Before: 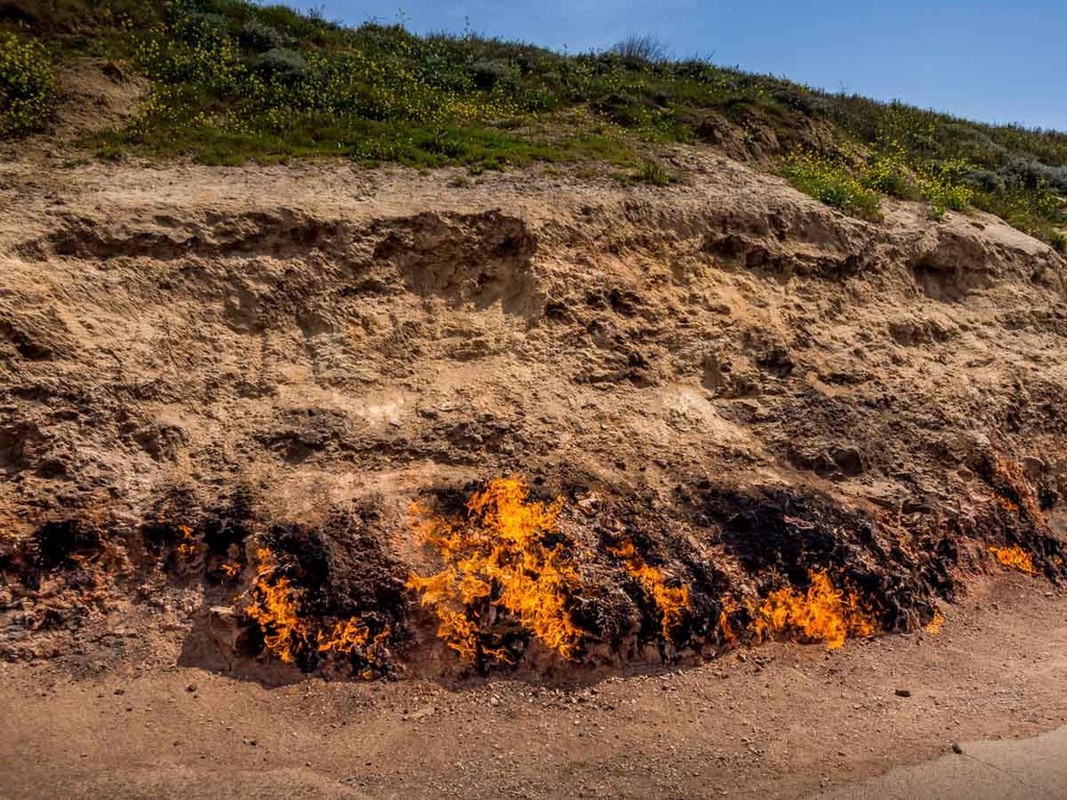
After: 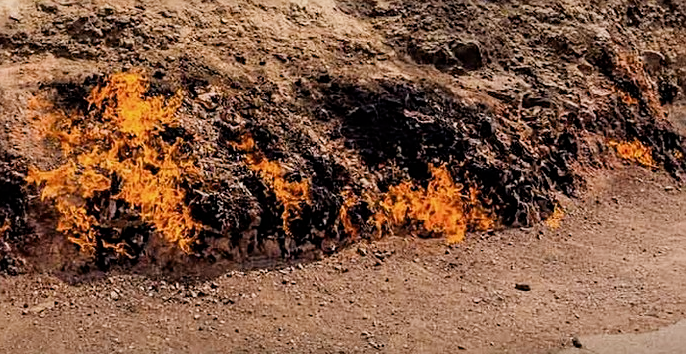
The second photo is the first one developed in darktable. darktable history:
sharpen: on, module defaults
exposure: exposure 0.202 EV, compensate highlight preservation false
filmic rgb: black relative exposure -7.98 EV, white relative exposure 3.94 EV, hardness 4.25
crop and rotate: left 35.666%, top 50.825%, bottom 4.862%
